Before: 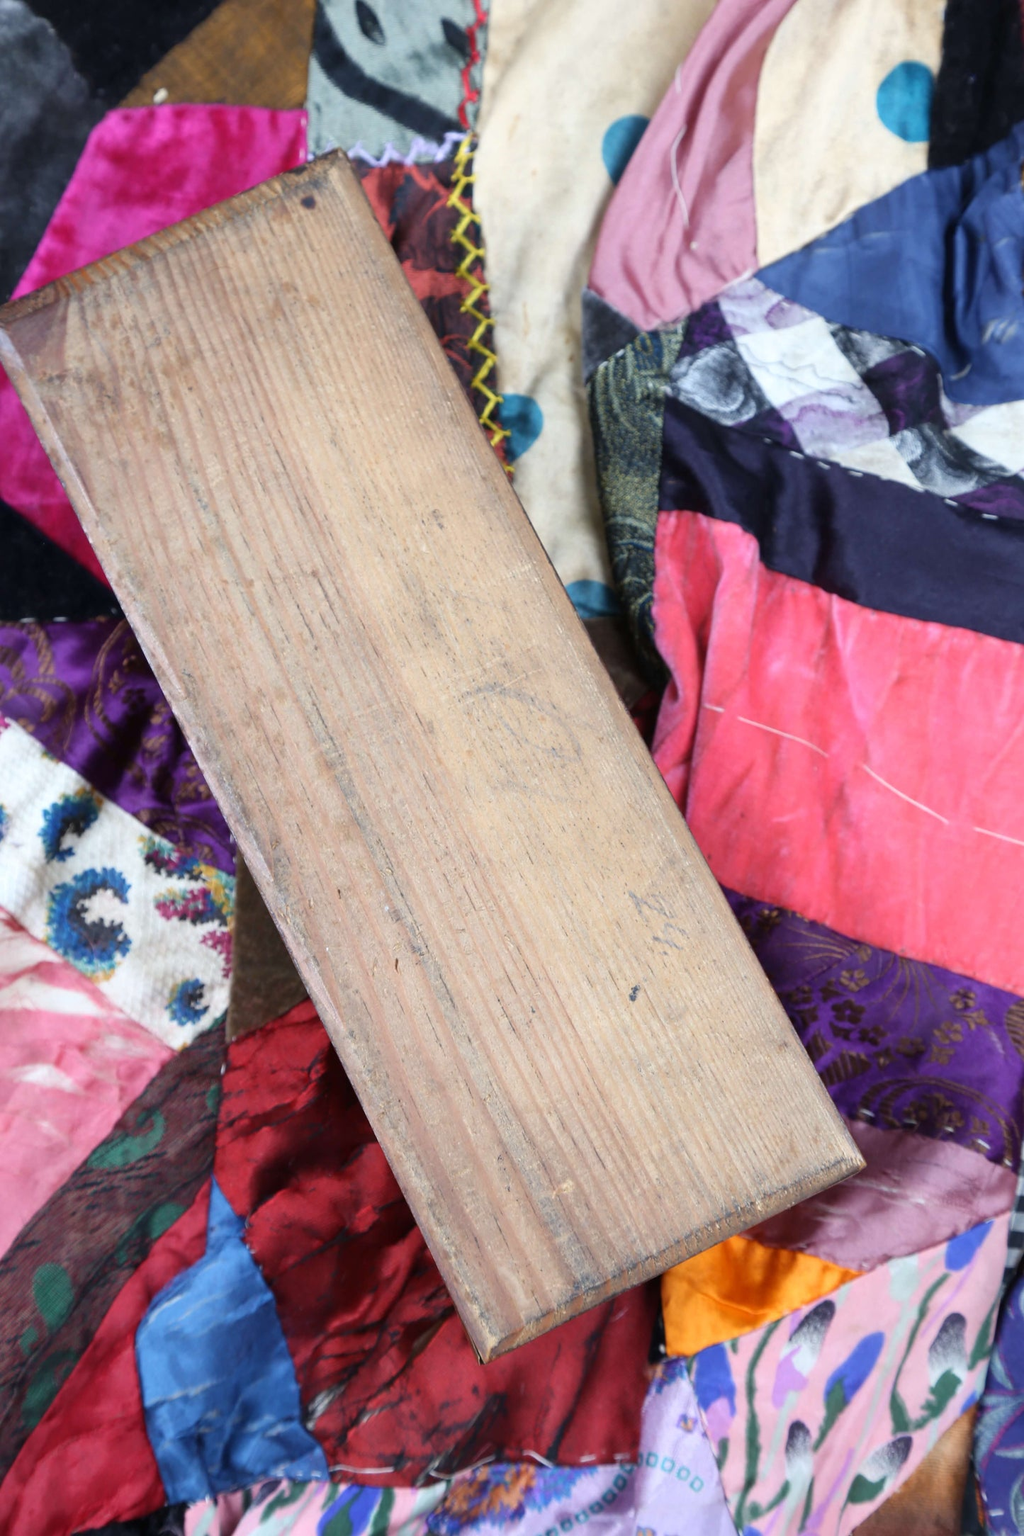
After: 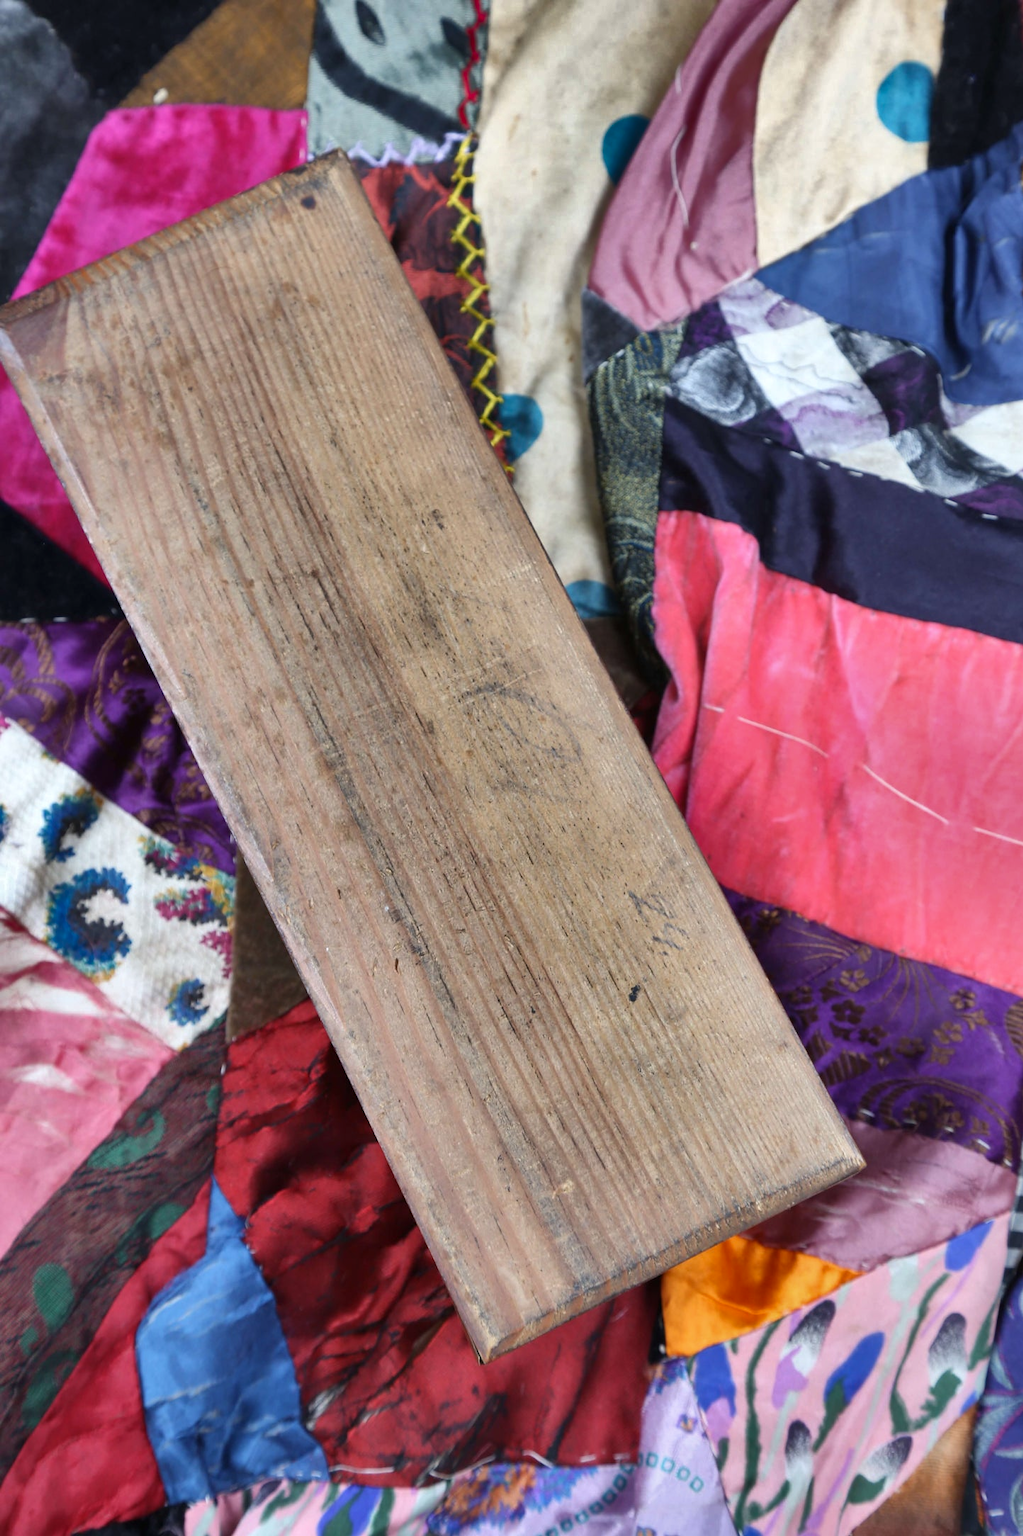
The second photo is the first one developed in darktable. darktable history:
tone equalizer: edges refinement/feathering 500, mask exposure compensation -1.57 EV, preserve details no
shadows and highlights: shadows 18.49, highlights -83.26, soften with gaussian
